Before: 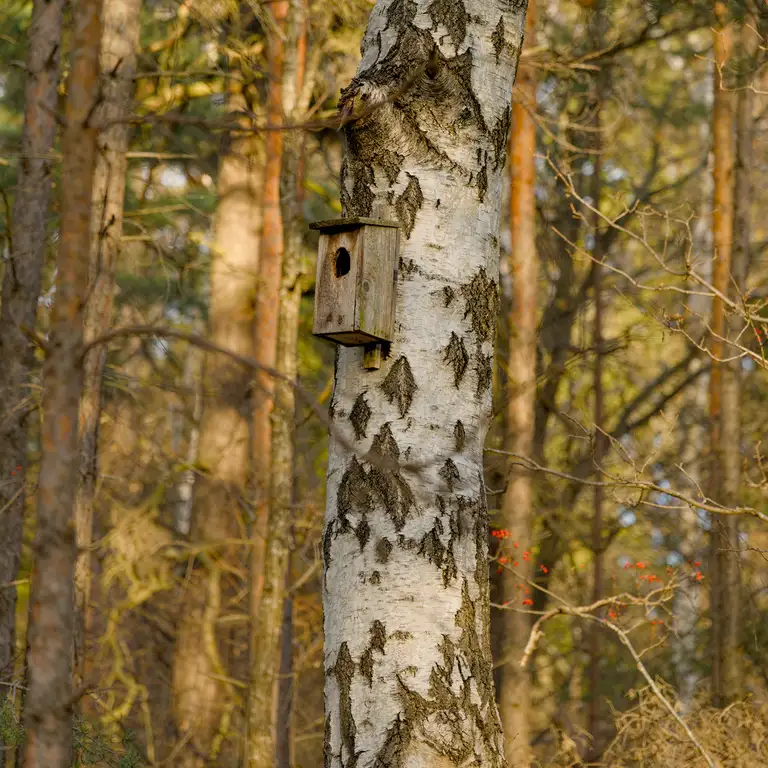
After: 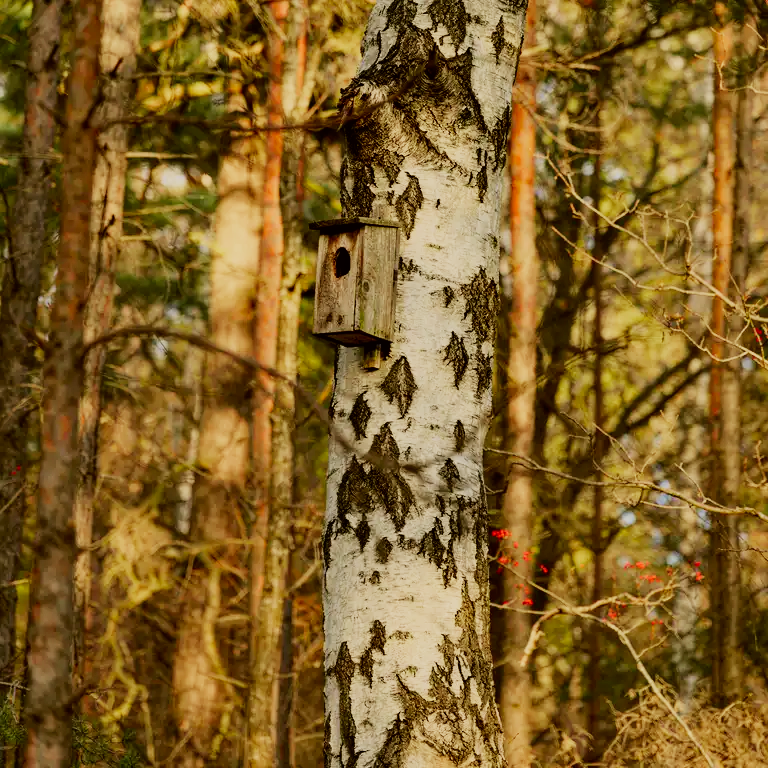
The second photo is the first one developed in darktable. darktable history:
white balance: emerald 1
sigmoid: contrast 1.7, skew -0.1, preserve hue 0%, red attenuation 0.1, red rotation 0.035, green attenuation 0.1, green rotation -0.017, blue attenuation 0.15, blue rotation -0.052, base primaries Rec2020
tone curve: curves: ch0 [(0, 0) (0.091, 0.066) (0.184, 0.16) (0.491, 0.519) (0.748, 0.765) (1, 0.919)]; ch1 [(0, 0) (0.179, 0.173) (0.322, 0.32) (0.424, 0.424) (0.502, 0.504) (0.56, 0.575) (0.631, 0.675) (0.777, 0.806) (1, 1)]; ch2 [(0, 0) (0.434, 0.447) (0.485, 0.495) (0.524, 0.563) (0.676, 0.691) (1, 1)], color space Lab, independent channels, preserve colors none
